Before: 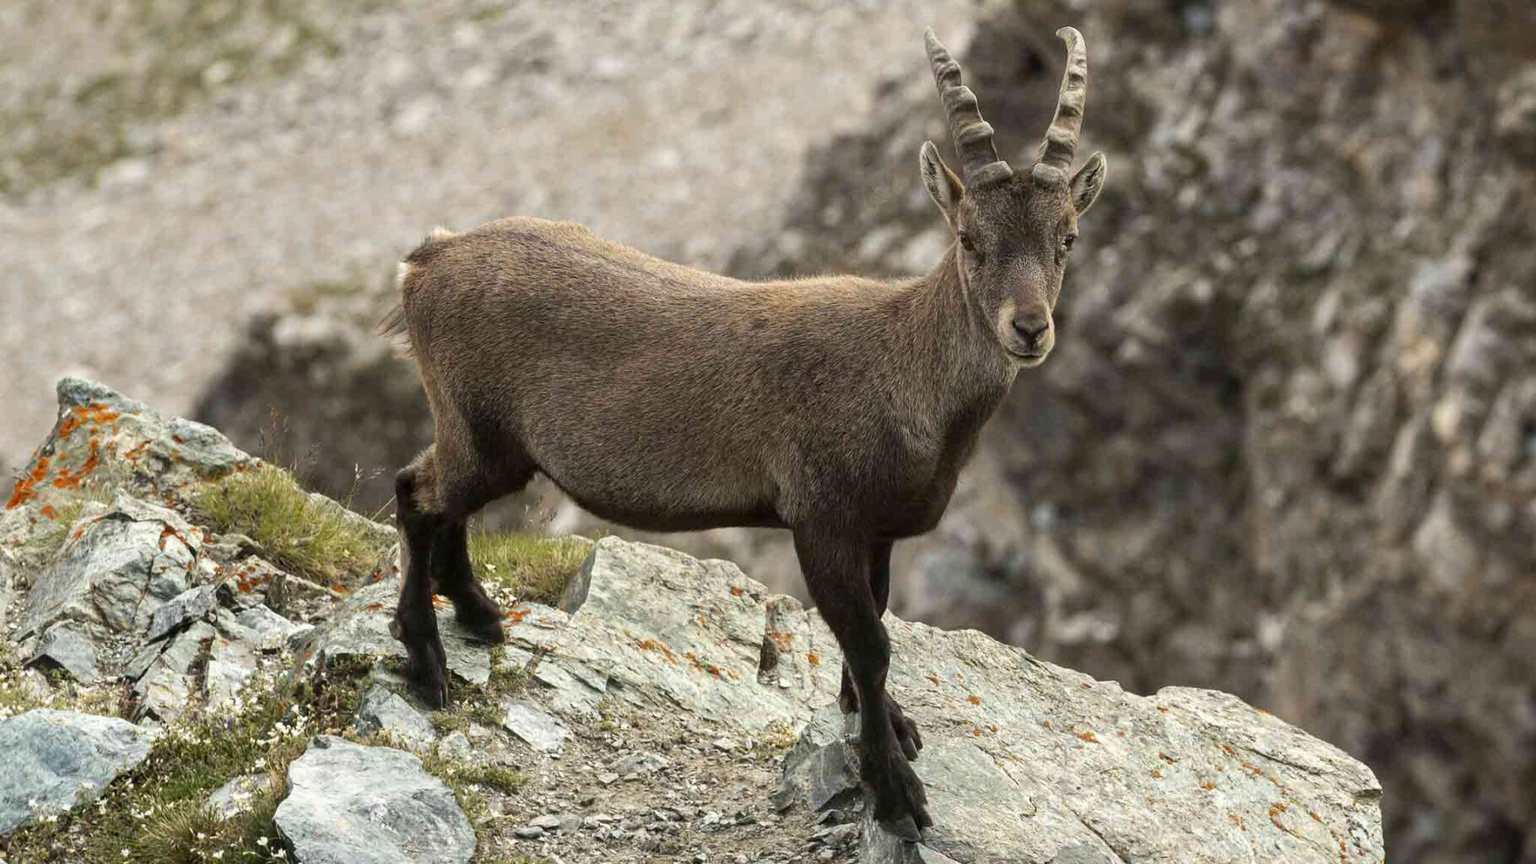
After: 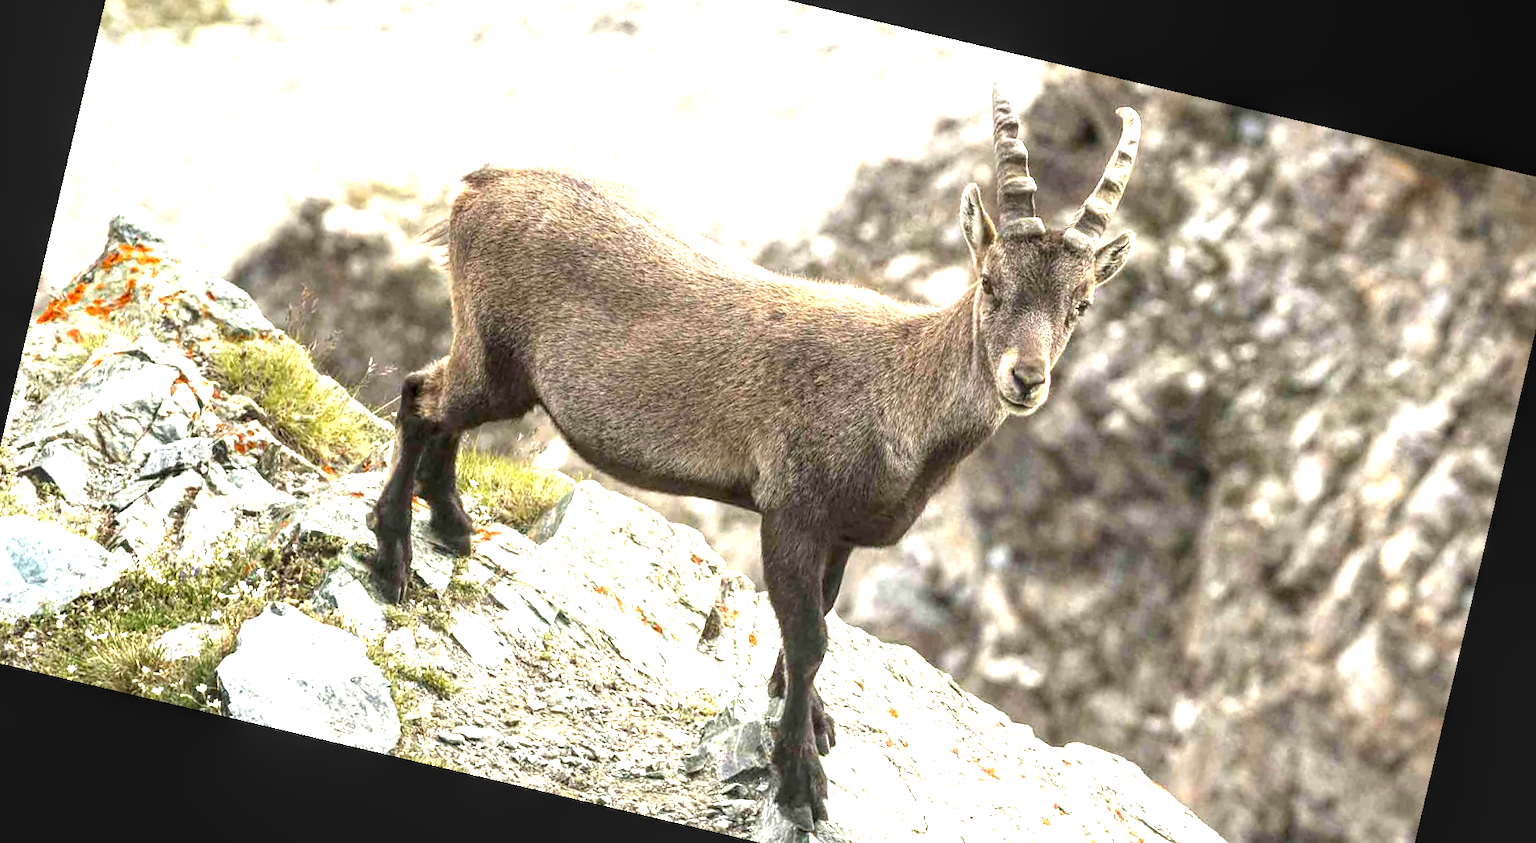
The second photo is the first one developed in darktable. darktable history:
rotate and perspective: rotation 13.27°, automatic cropping off
crop and rotate: left 2.991%, top 13.302%, right 1.981%, bottom 12.636%
exposure: black level correction 0, exposure 1.75 EV, compensate exposure bias true, compensate highlight preservation false
local contrast: on, module defaults
